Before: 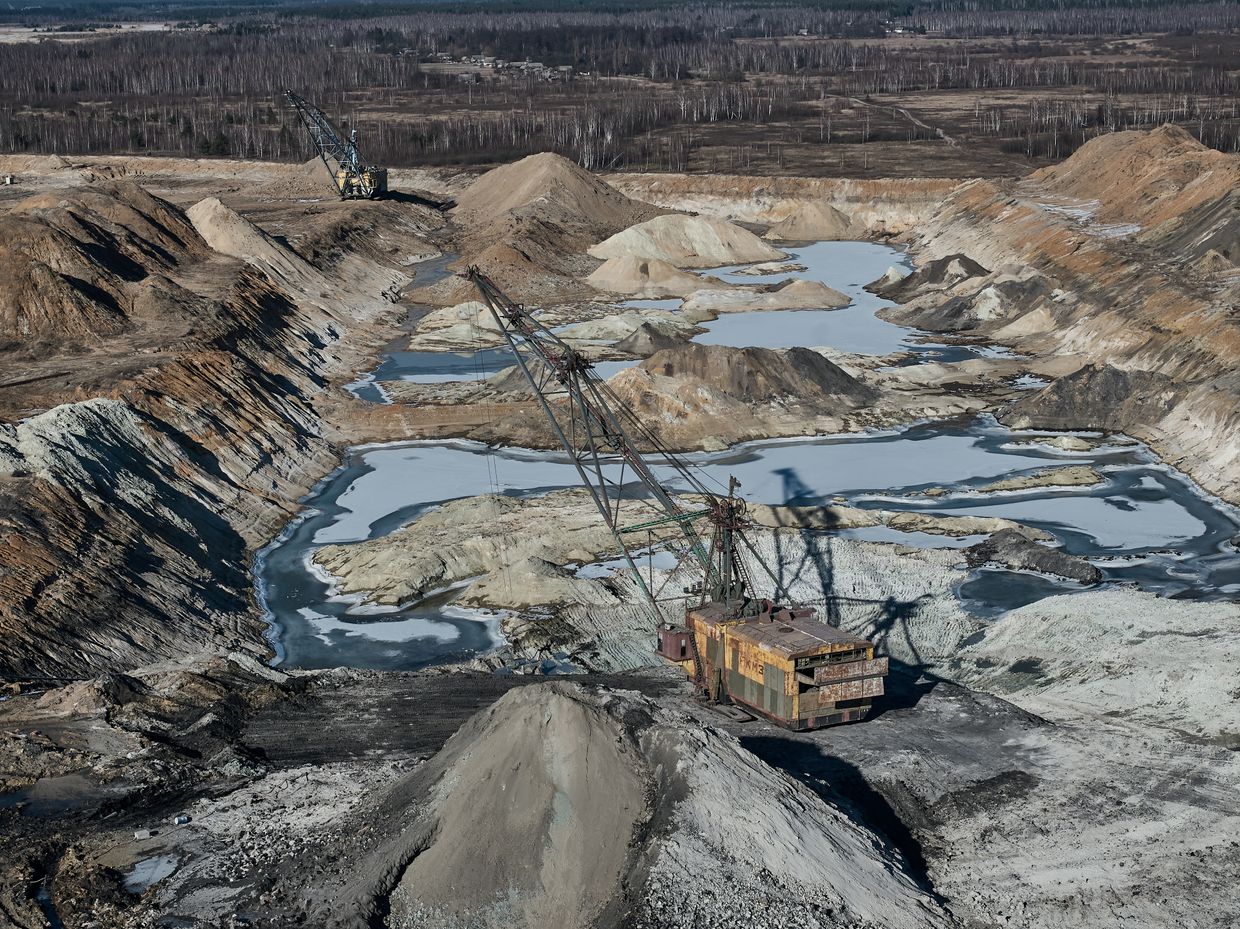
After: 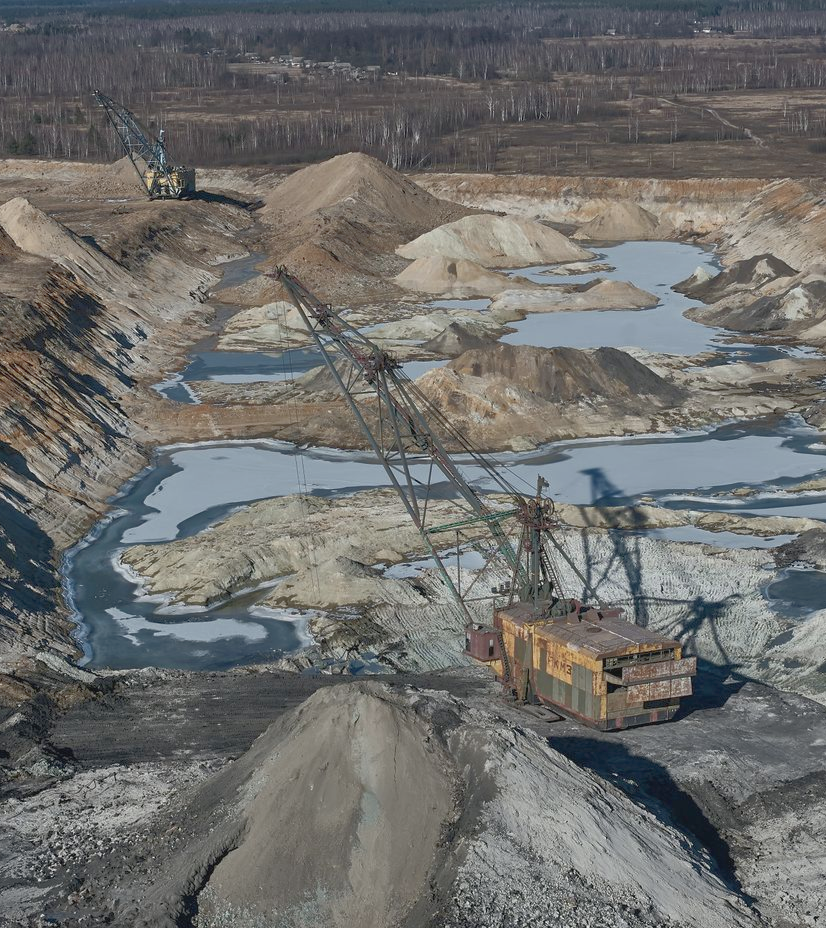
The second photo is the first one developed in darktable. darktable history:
crop and rotate: left 15.546%, right 17.787%
tone equalizer: on, module defaults
rgb curve: curves: ch0 [(0, 0) (0.072, 0.166) (0.217, 0.293) (0.414, 0.42) (1, 1)], compensate middle gray true, preserve colors basic power
contrast brightness saturation: contrast -0.1, saturation -0.1
